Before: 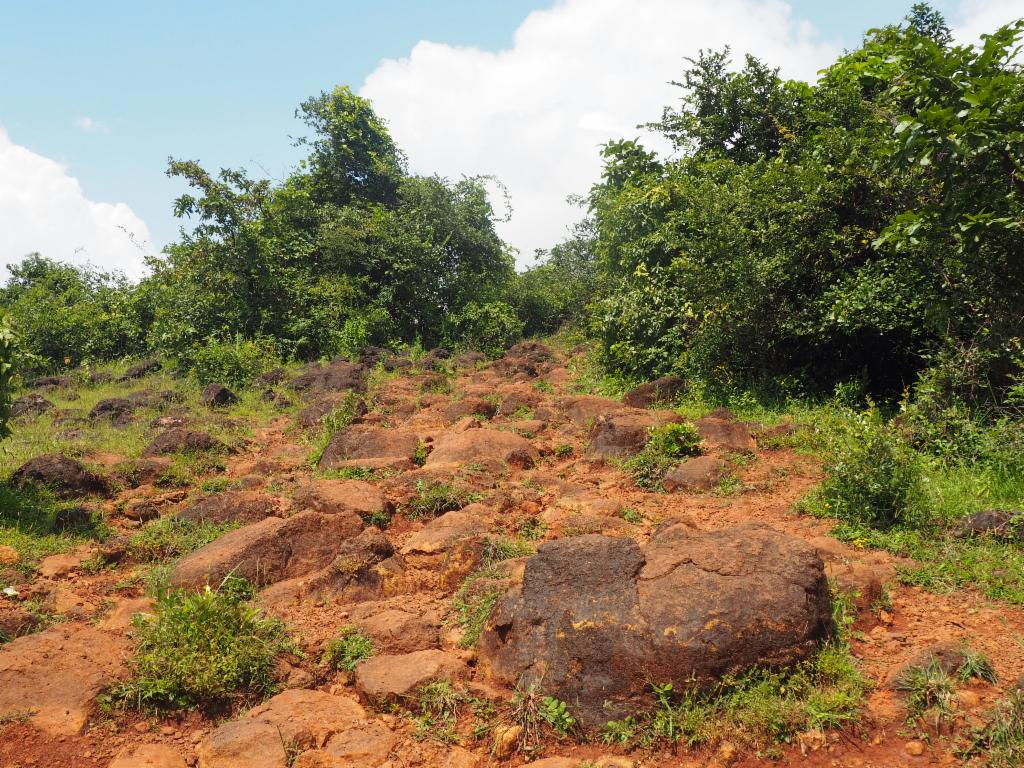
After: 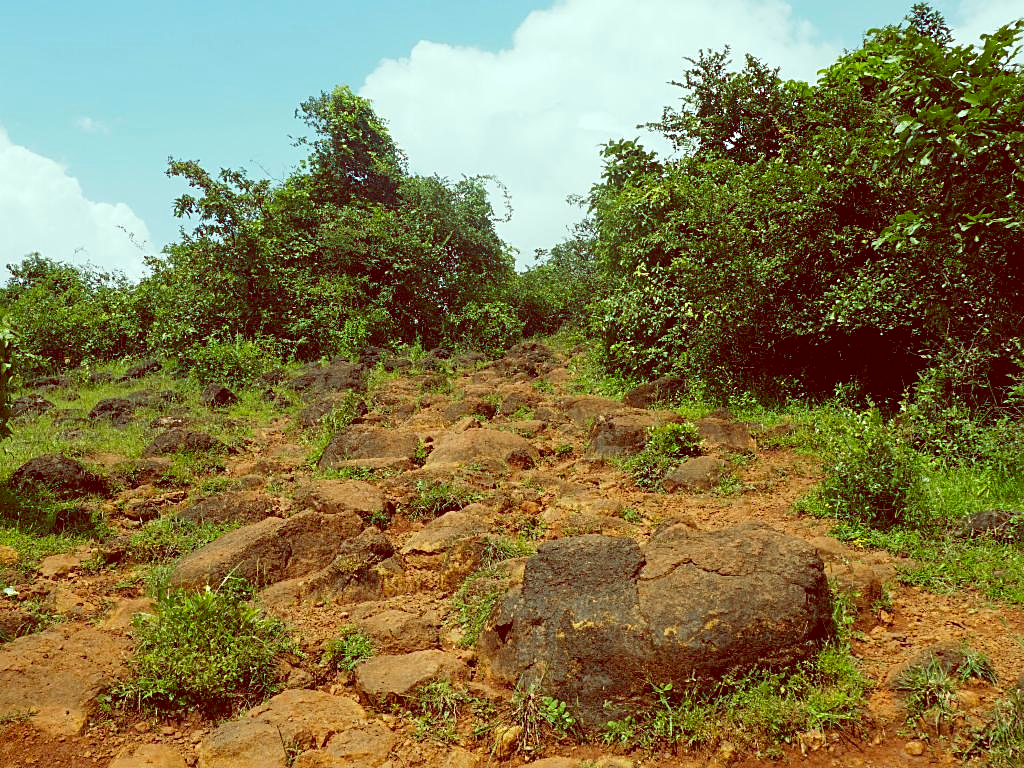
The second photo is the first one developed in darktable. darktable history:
color calibration: illuminant as shot in camera, x 0.358, y 0.373, temperature 4628.91 K
color balance: lift [1, 1.015, 0.987, 0.985], gamma [1, 0.959, 1.042, 0.958], gain [0.927, 0.938, 1.072, 0.928], contrast 1.5%
sharpen: amount 0.55
